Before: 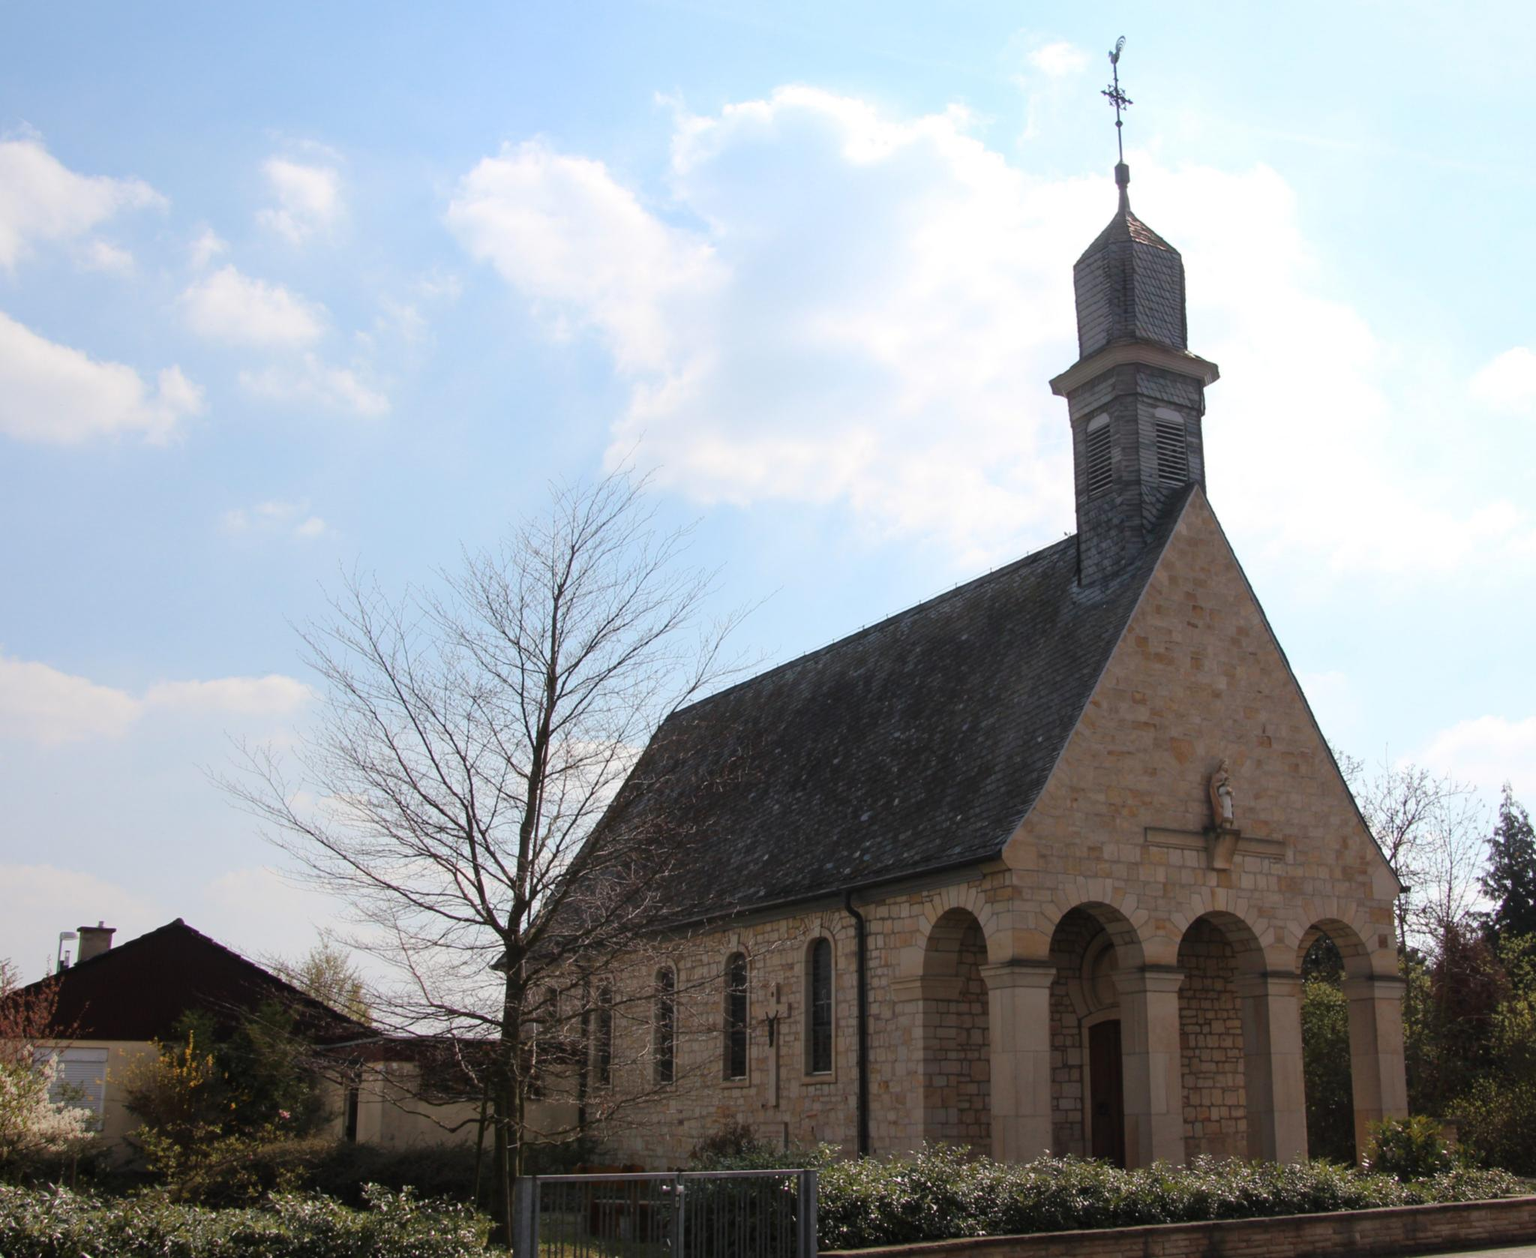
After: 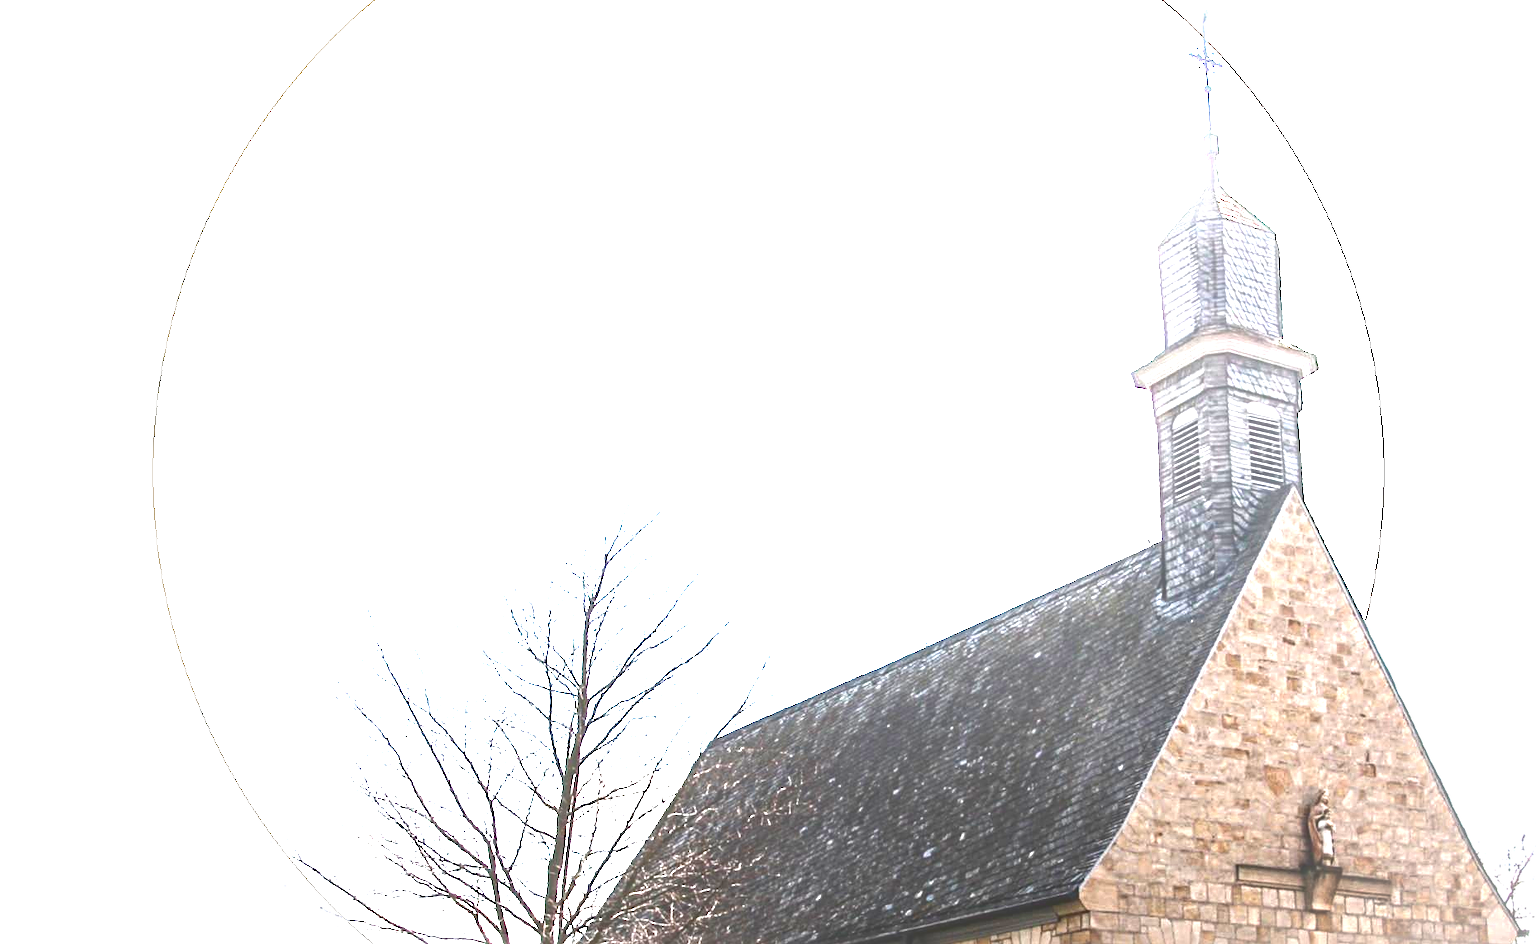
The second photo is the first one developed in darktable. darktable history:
sharpen: radius 4.927
crop: left 1.528%, top 3.428%, right 7.718%, bottom 28.461%
contrast brightness saturation: brightness -0.5
local contrast: detail 150%
exposure: black level correction 0.001, exposure 1.861 EV, compensate highlight preservation false
tone curve: curves: ch0 [(0, 0) (0.003, 0.013) (0.011, 0.018) (0.025, 0.027) (0.044, 0.045) (0.069, 0.068) (0.1, 0.096) (0.136, 0.13) (0.177, 0.168) (0.224, 0.217) (0.277, 0.277) (0.335, 0.338) (0.399, 0.401) (0.468, 0.473) (0.543, 0.544) (0.623, 0.621) (0.709, 0.7) (0.801, 0.781) (0.898, 0.869) (1, 1)], color space Lab, independent channels, preserve colors none
vignetting: brightness 0.29, saturation 0.003, unbound false
